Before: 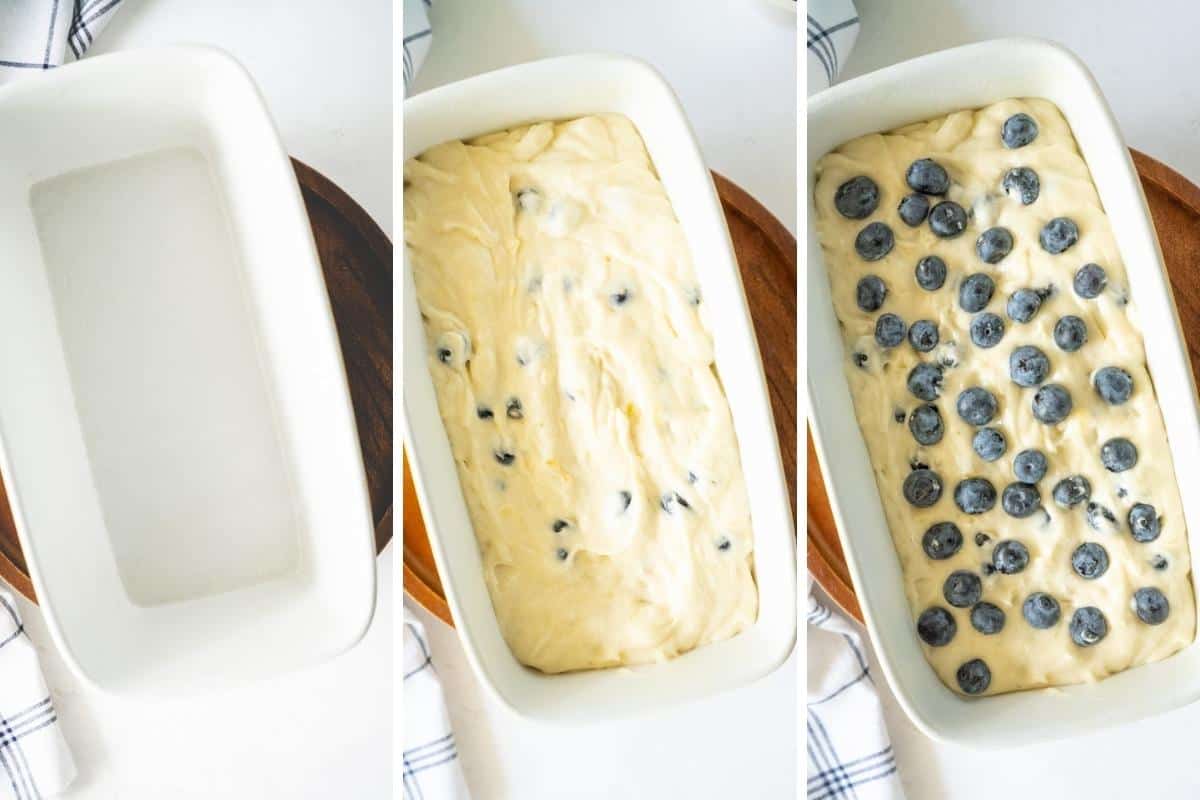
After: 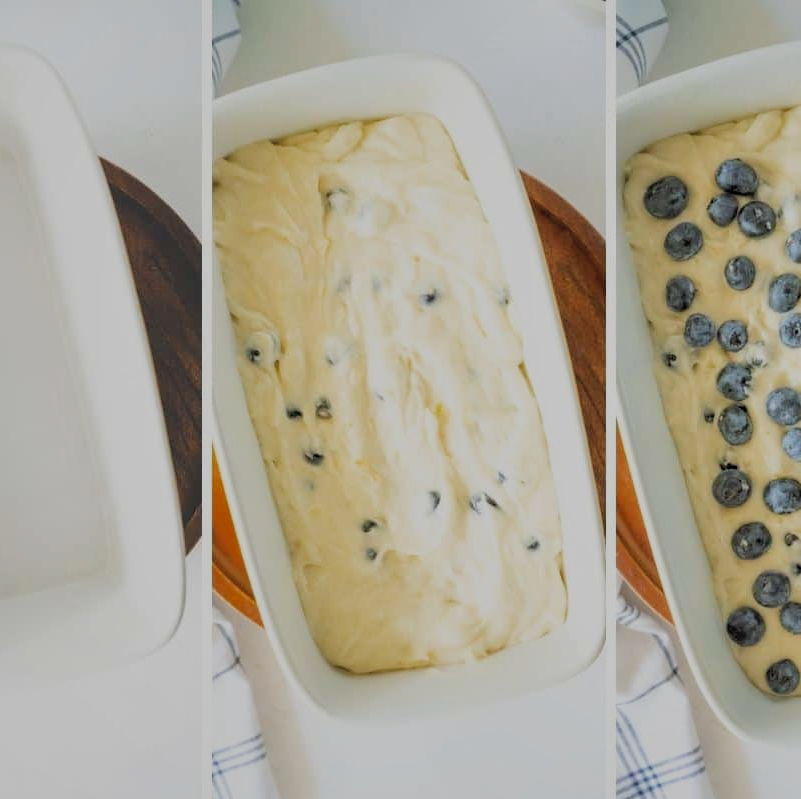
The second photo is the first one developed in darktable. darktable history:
crop and rotate: left 15.995%, right 17.18%
shadows and highlights: on, module defaults
filmic rgb: black relative exposure -7.65 EV, white relative exposure 4.56 EV, threshold 5.98 EV, hardness 3.61, add noise in highlights 0, preserve chrominance luminance Y, color science v3 (2019), use custom middle-gray values true, contrast in highlights soft, enable highlight reconstruction true
